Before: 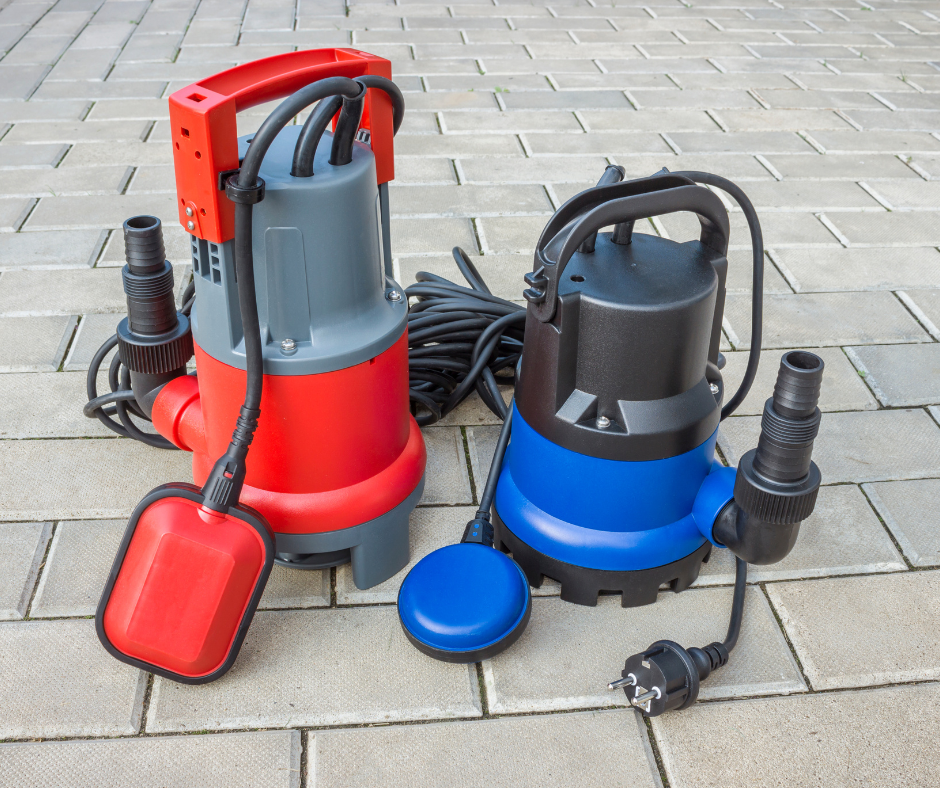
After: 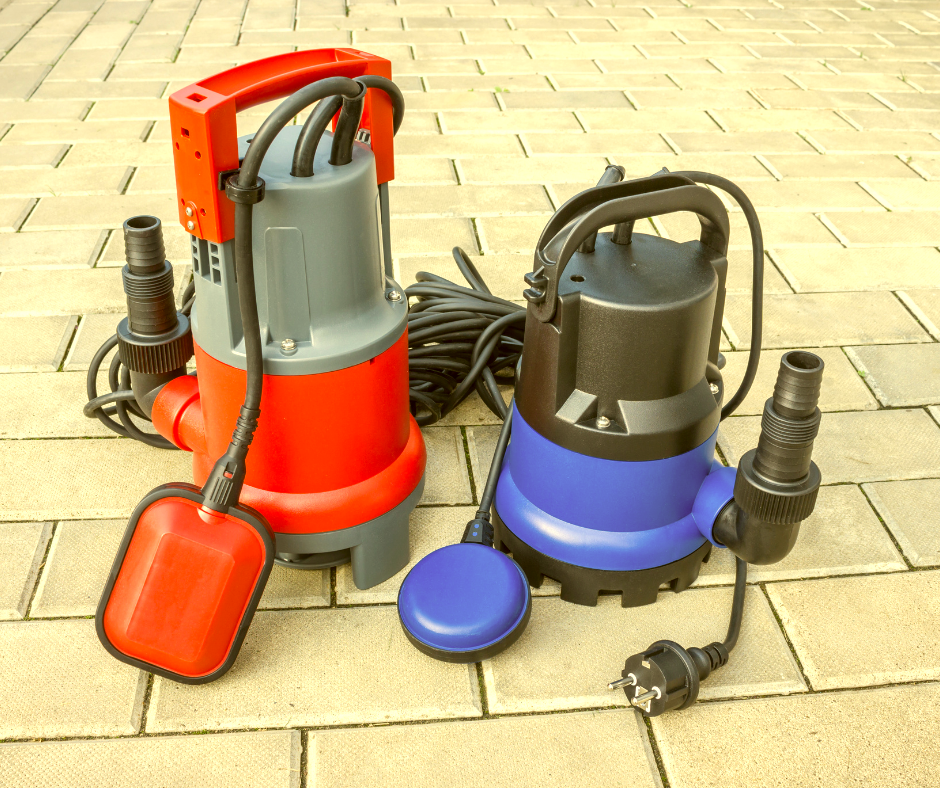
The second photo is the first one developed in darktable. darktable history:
color correction: highlights a* 0.124, highlights b* 29.68, shadows a* -0.311, shadows b* 21.62
exposure: exposure 0.562 EV, compensate highlight preservation false
